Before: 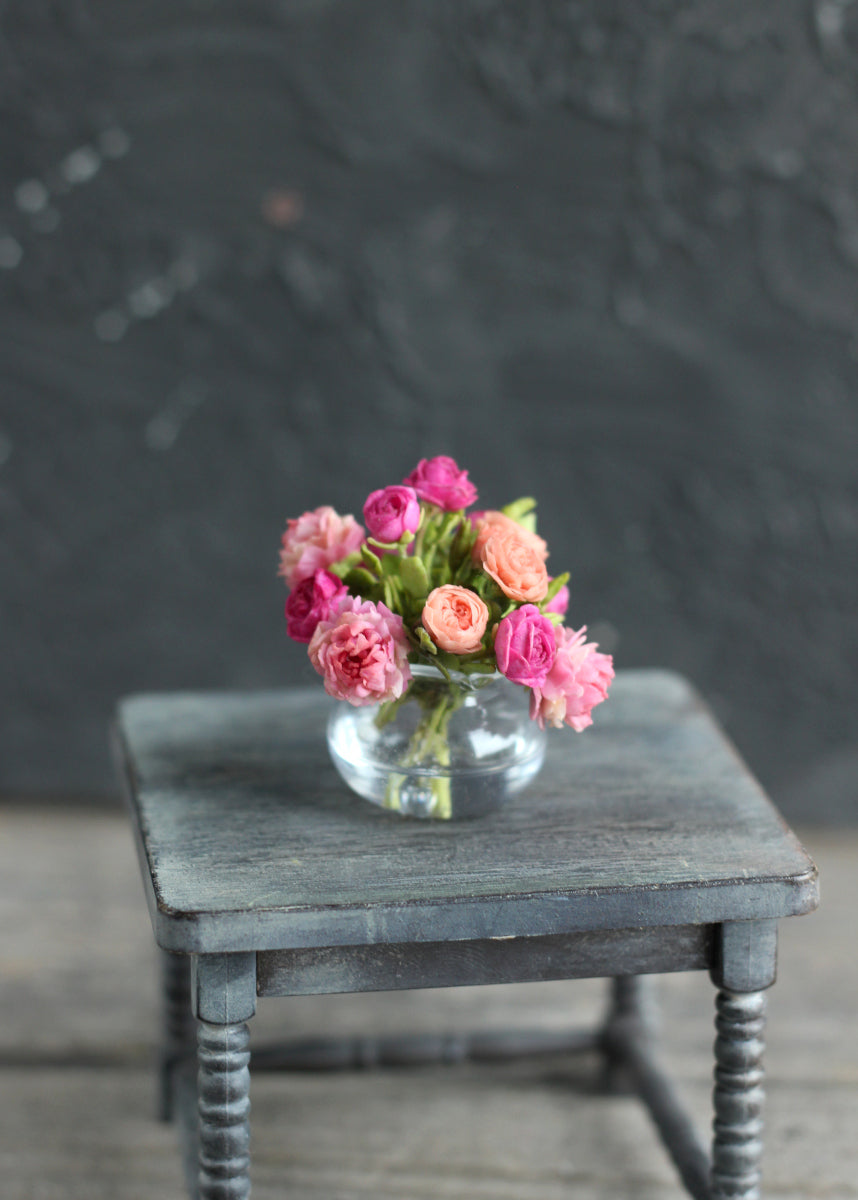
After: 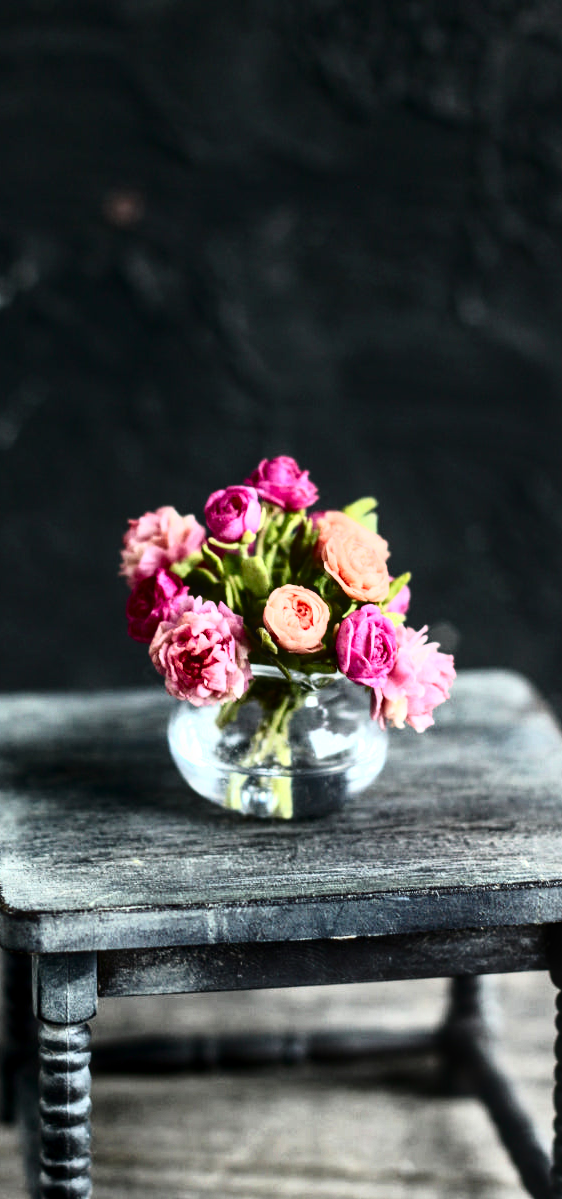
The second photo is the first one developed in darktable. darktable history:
levels: levels [0.016, 0.492, 0.969]
crop and rotate: left 18.612%, right 15.883%
local contrast: on, module defaults
contrast brightness saturation: contrast 0.134, brightness -0.052, saturation 0.153
tone curve: curves: ch0 [(0, 0) (0.003, 0.002) (0.011, 0.005) (0.025, 0.011) (0.044, 0.017) (0.069, 0.021) (0.1, 0.027) (0.136, 0.035) (0.177, 0.05) (0.224, 0.076) (0.277, 0.126) (0.335, 0.212) (0.399, 0.333) (0.468, 0.473) (0.543, 0.627) (0.623, 0.784) (0.709, 0.9) (0.801, 0.963) (0.898, 0.988) (1, 1)], color space Lab, independent channels, preserve colors none
